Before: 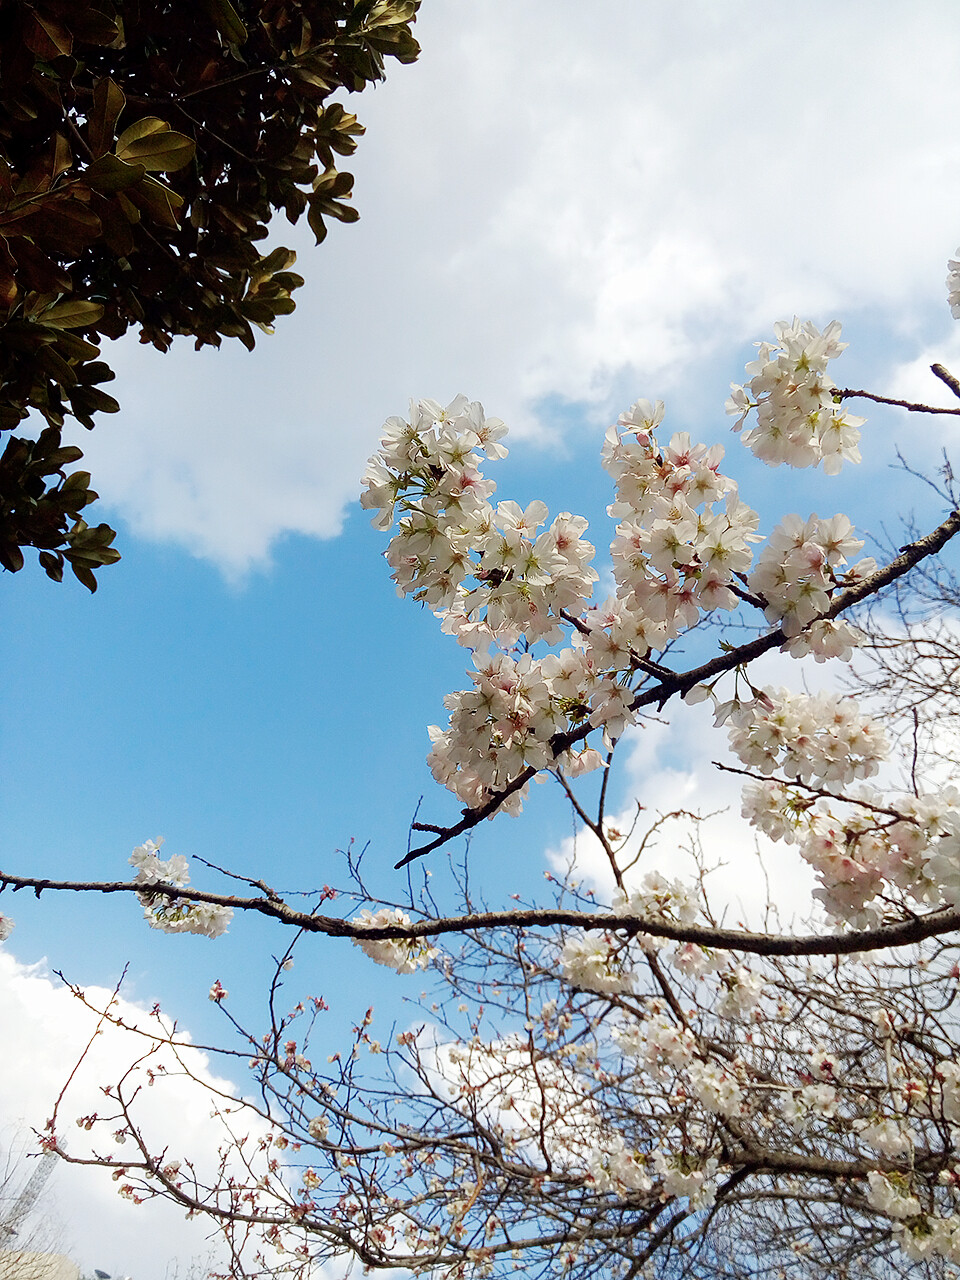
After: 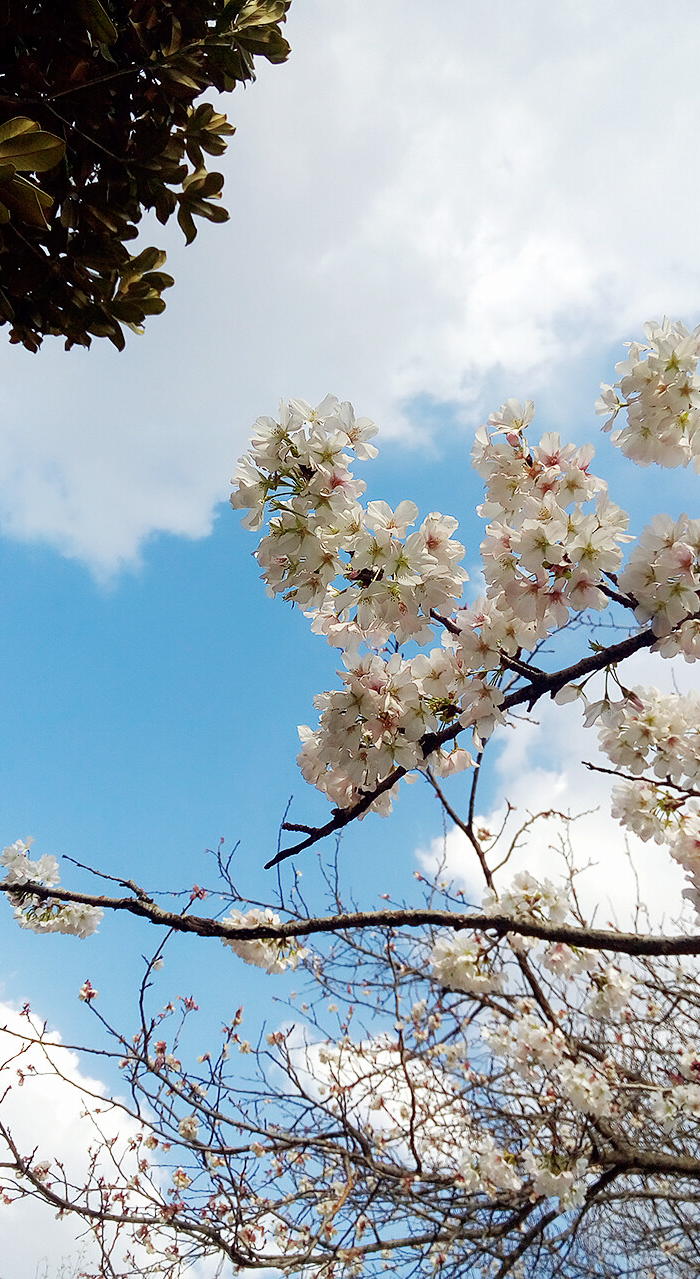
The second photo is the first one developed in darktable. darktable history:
crop: left 13.637%, right 13.355%
